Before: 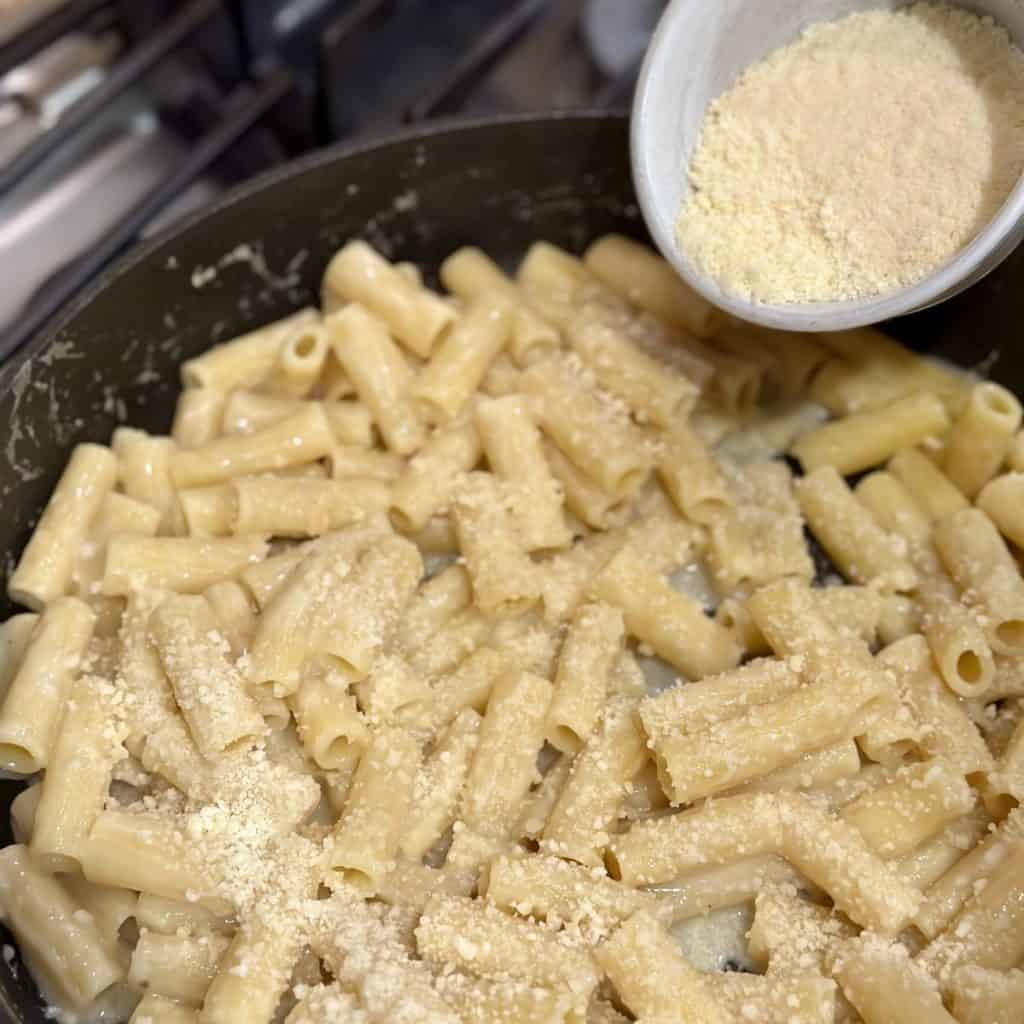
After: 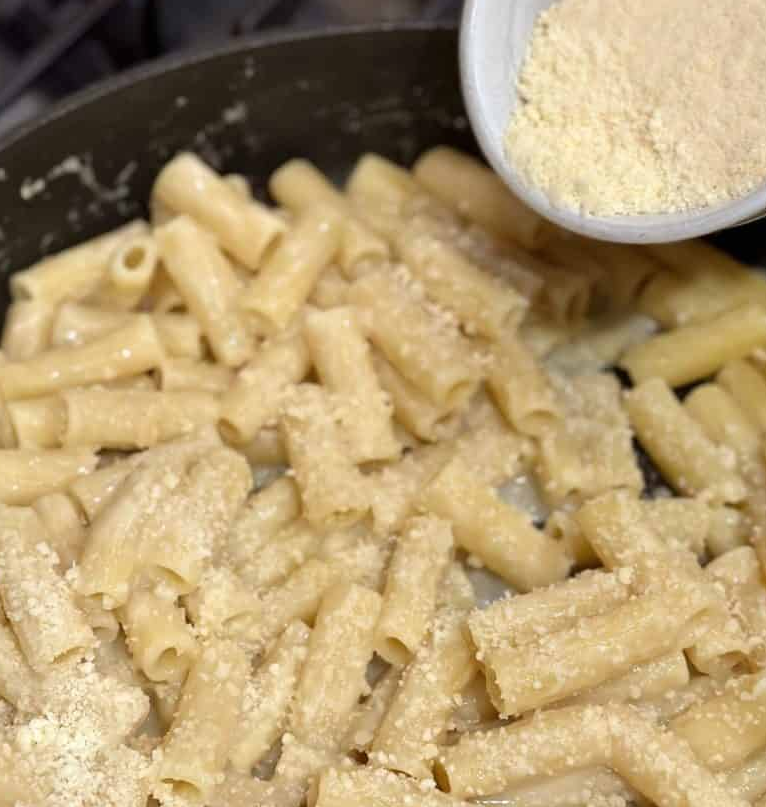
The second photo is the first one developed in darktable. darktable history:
exposure: black level correction 0, compensate exposure bias true, compensate highlight preservation false
crop: left 16.768%, top 8.653%, right 8.362%, bottom 12.485%
